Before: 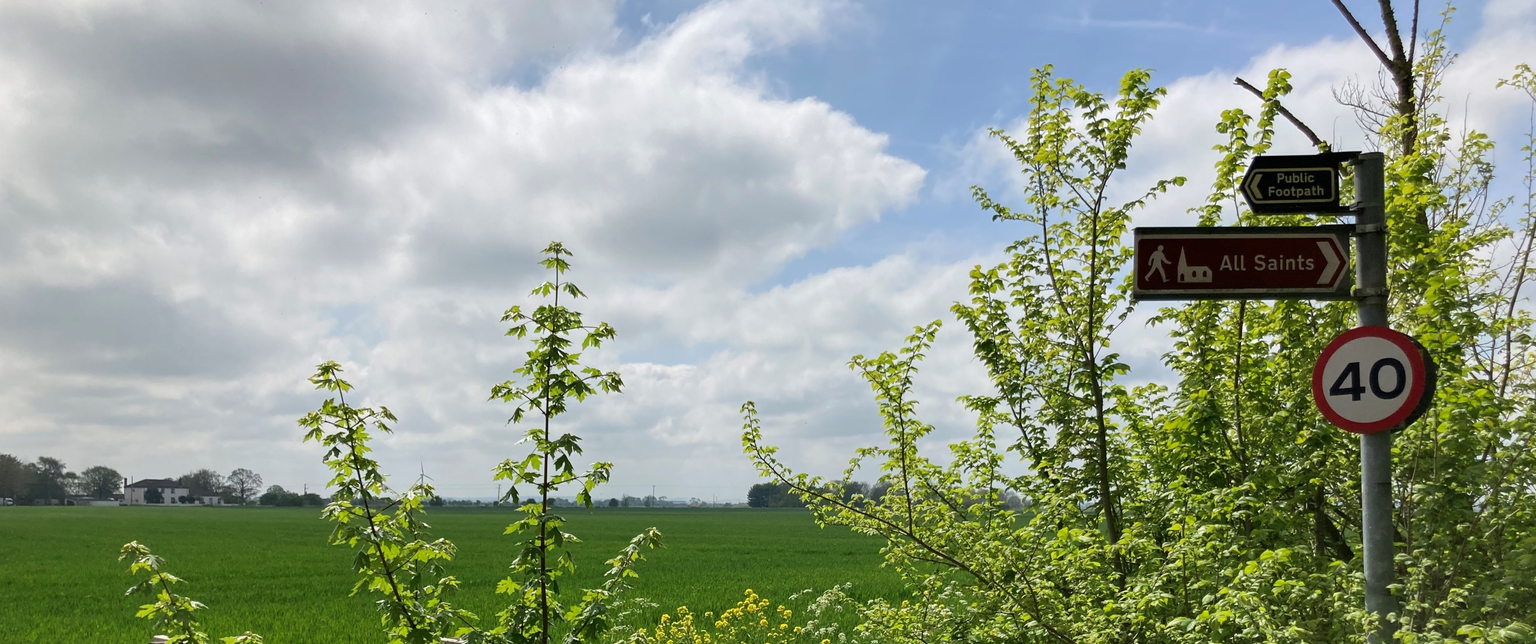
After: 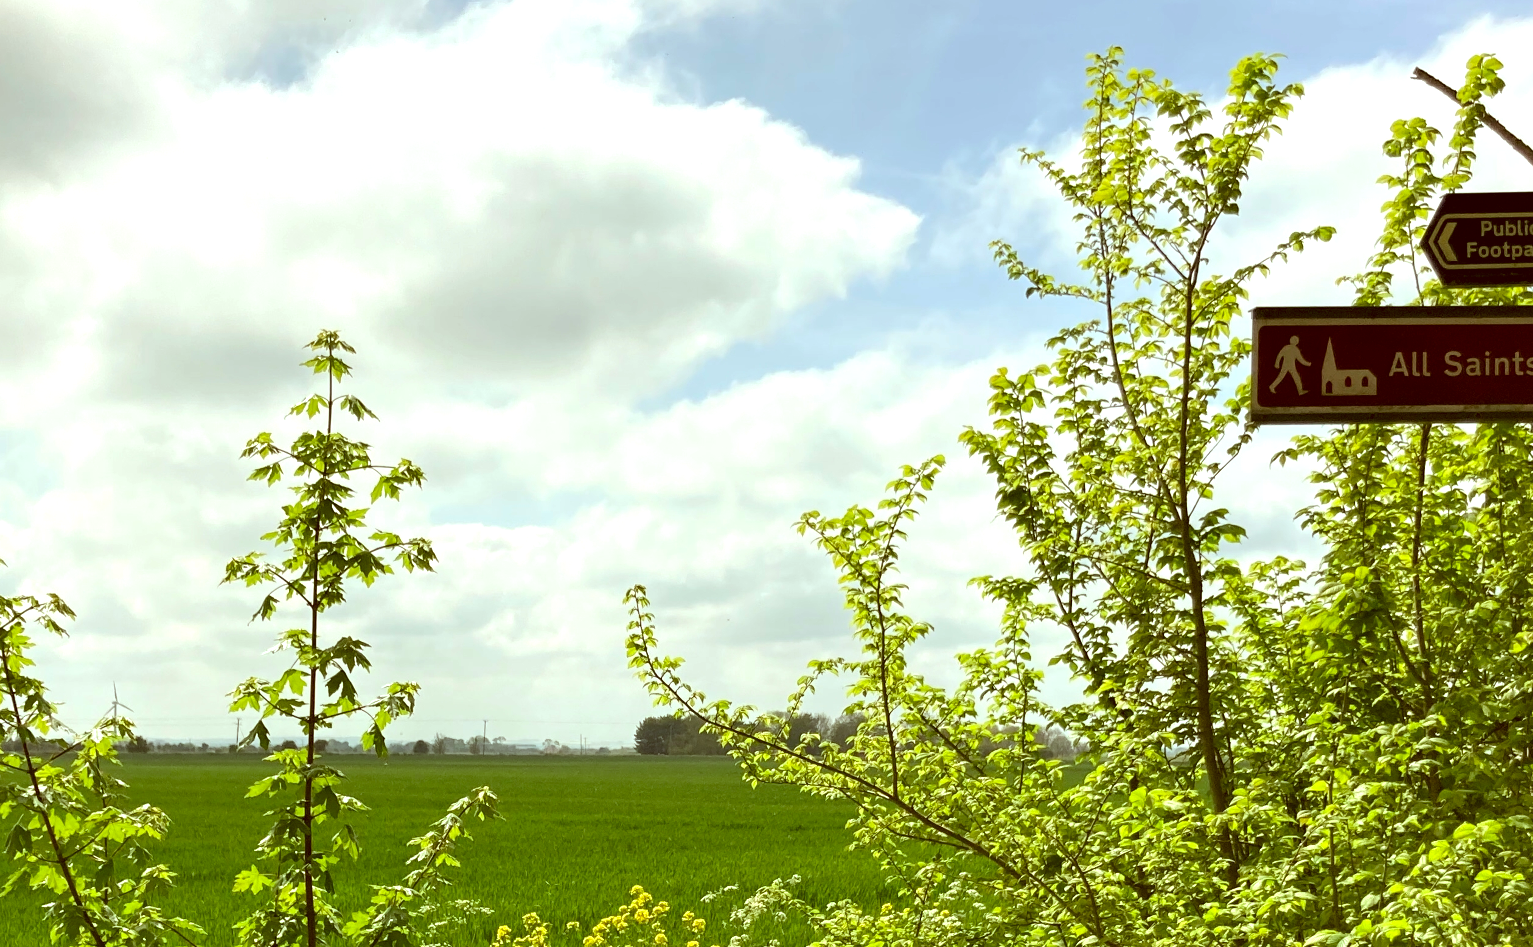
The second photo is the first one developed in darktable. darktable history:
color correction: highlights a* -6.02, highlights b* 9.35, shadows a* 10.13, shadows b* 24.06
crop and rotate: left 22.81%, top 5.632%, right 14.683%, bottom 2.266%
exposure: exposure 0.656 EV, compensate highlight preservation false
